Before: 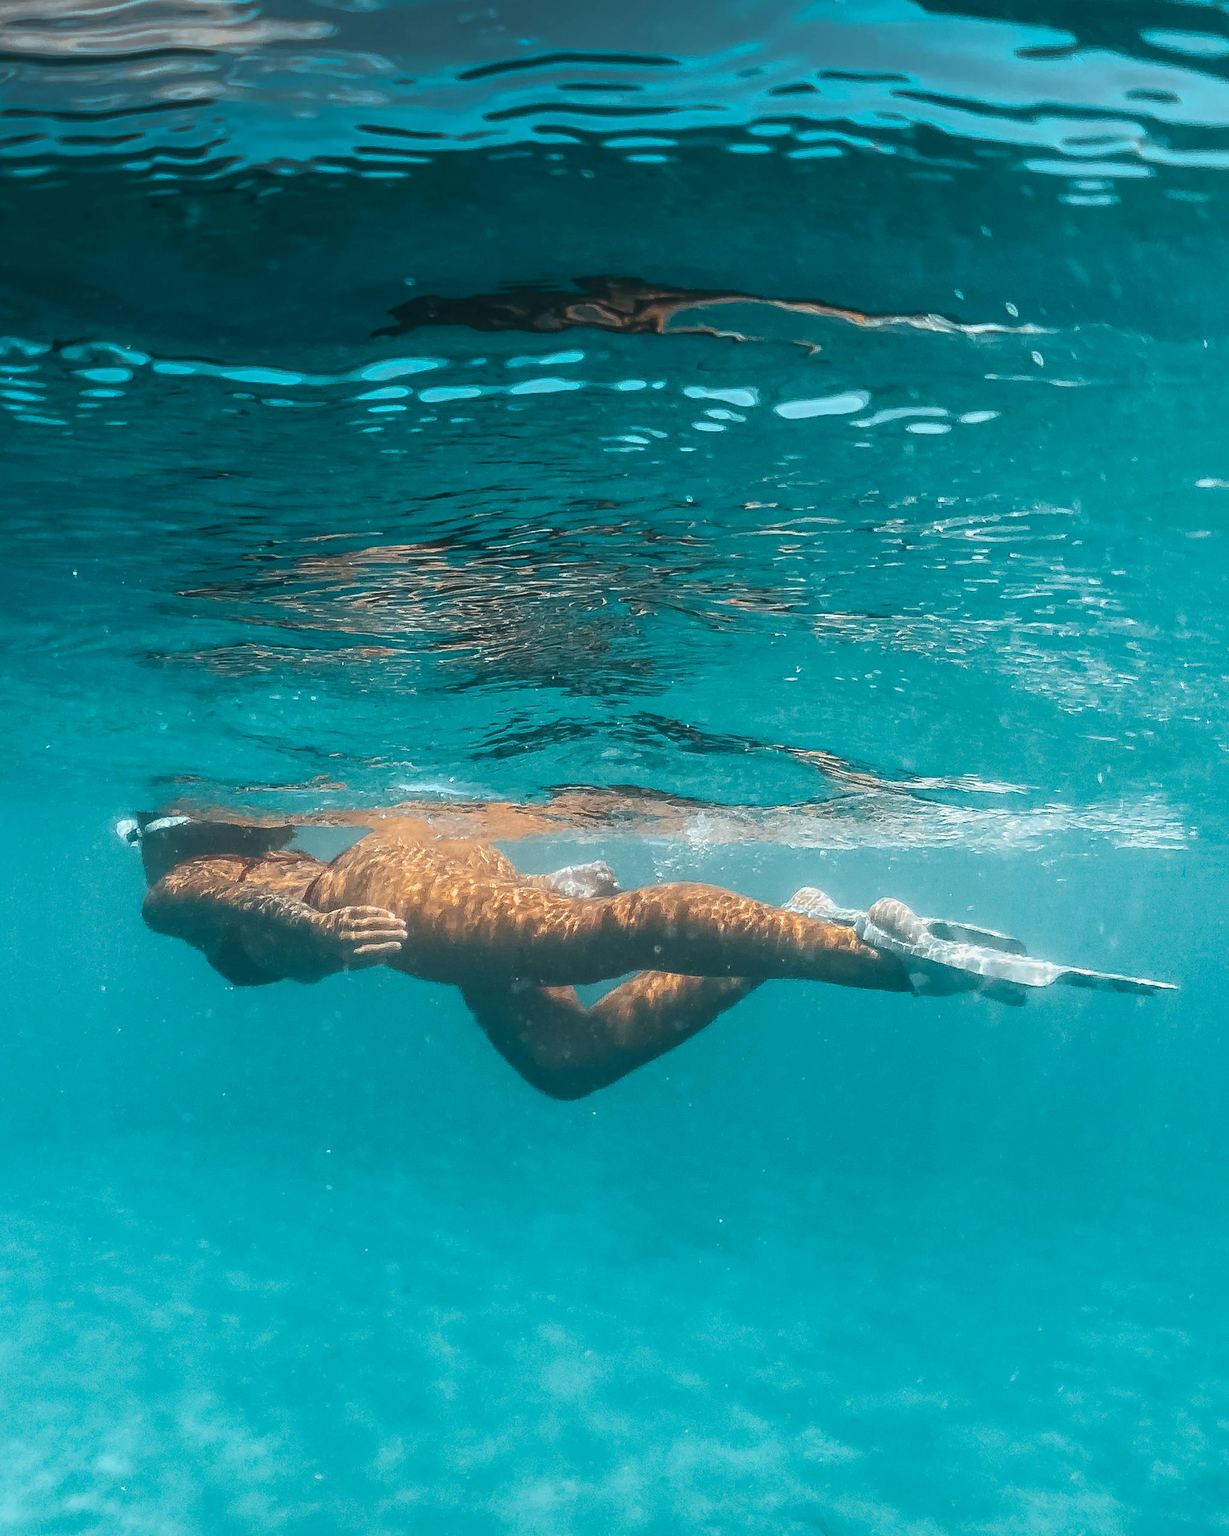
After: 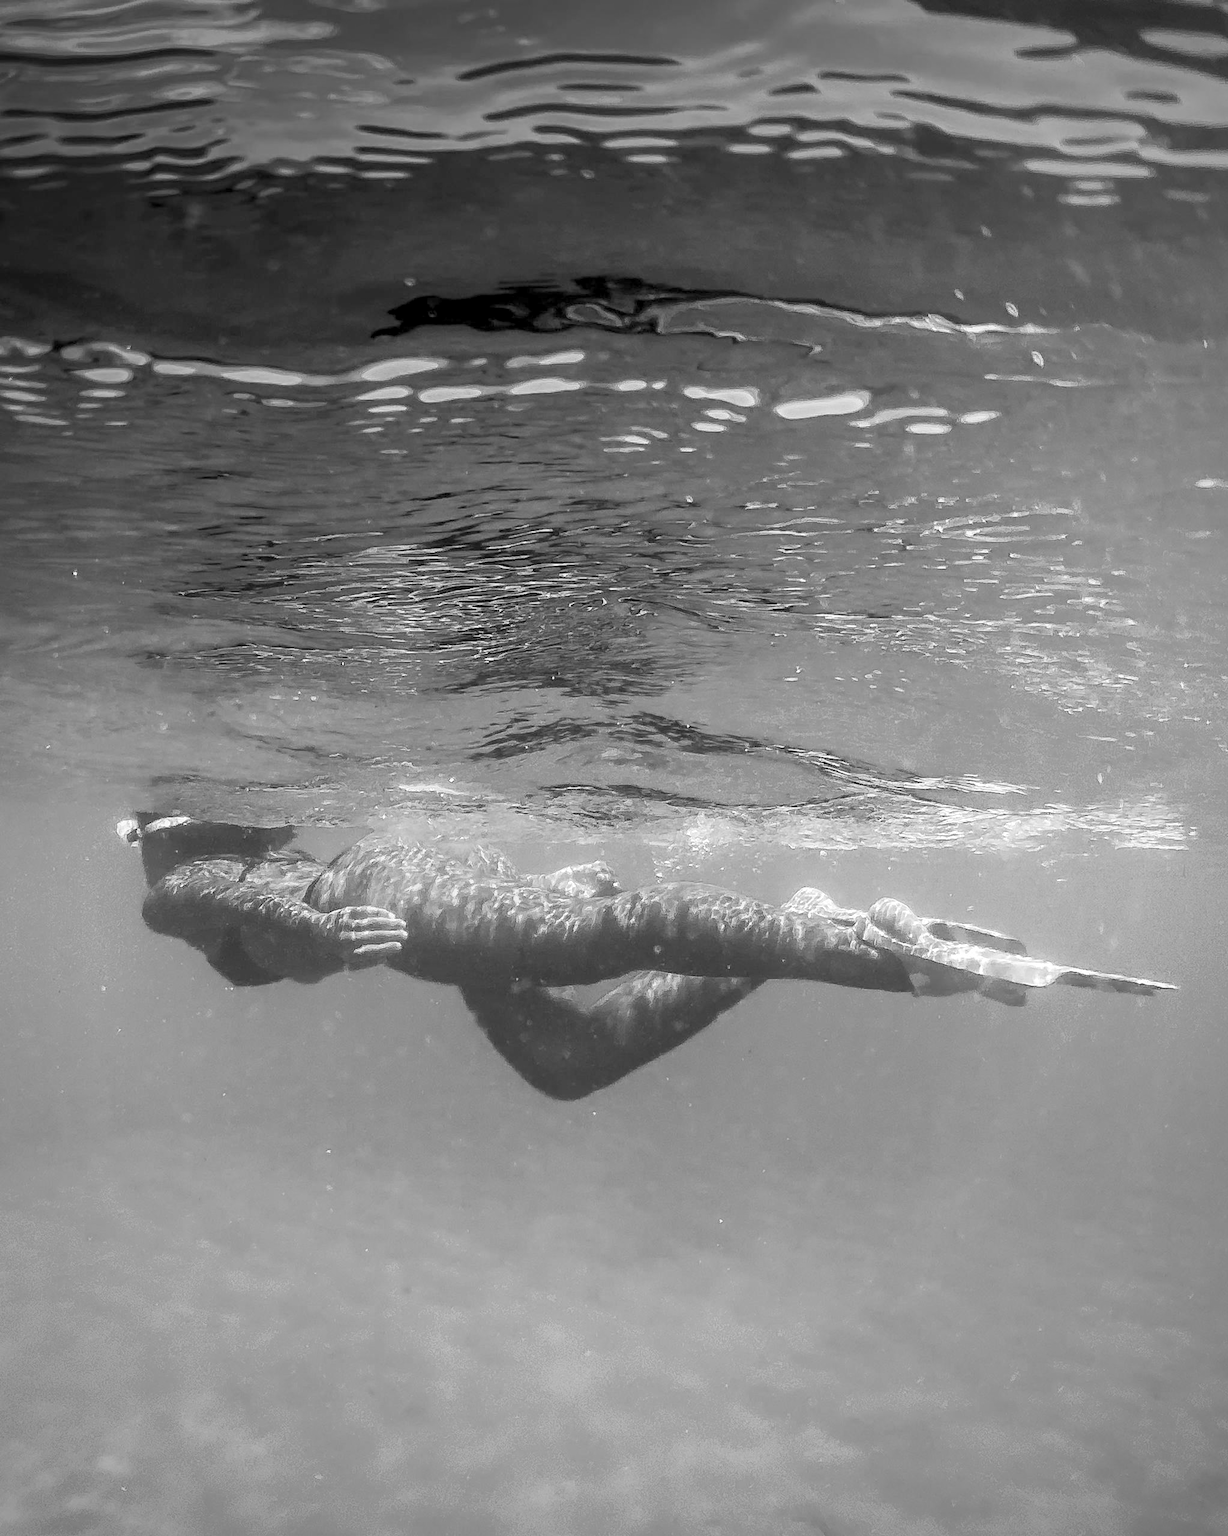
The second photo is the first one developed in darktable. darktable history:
vignetting: fall-off start 71.74%
monochrome: on, module defaults
rgb levels: levels [[0.013, 0.434, 0.89], [0, 0.5, 1], [0, 0.5, 1]]
